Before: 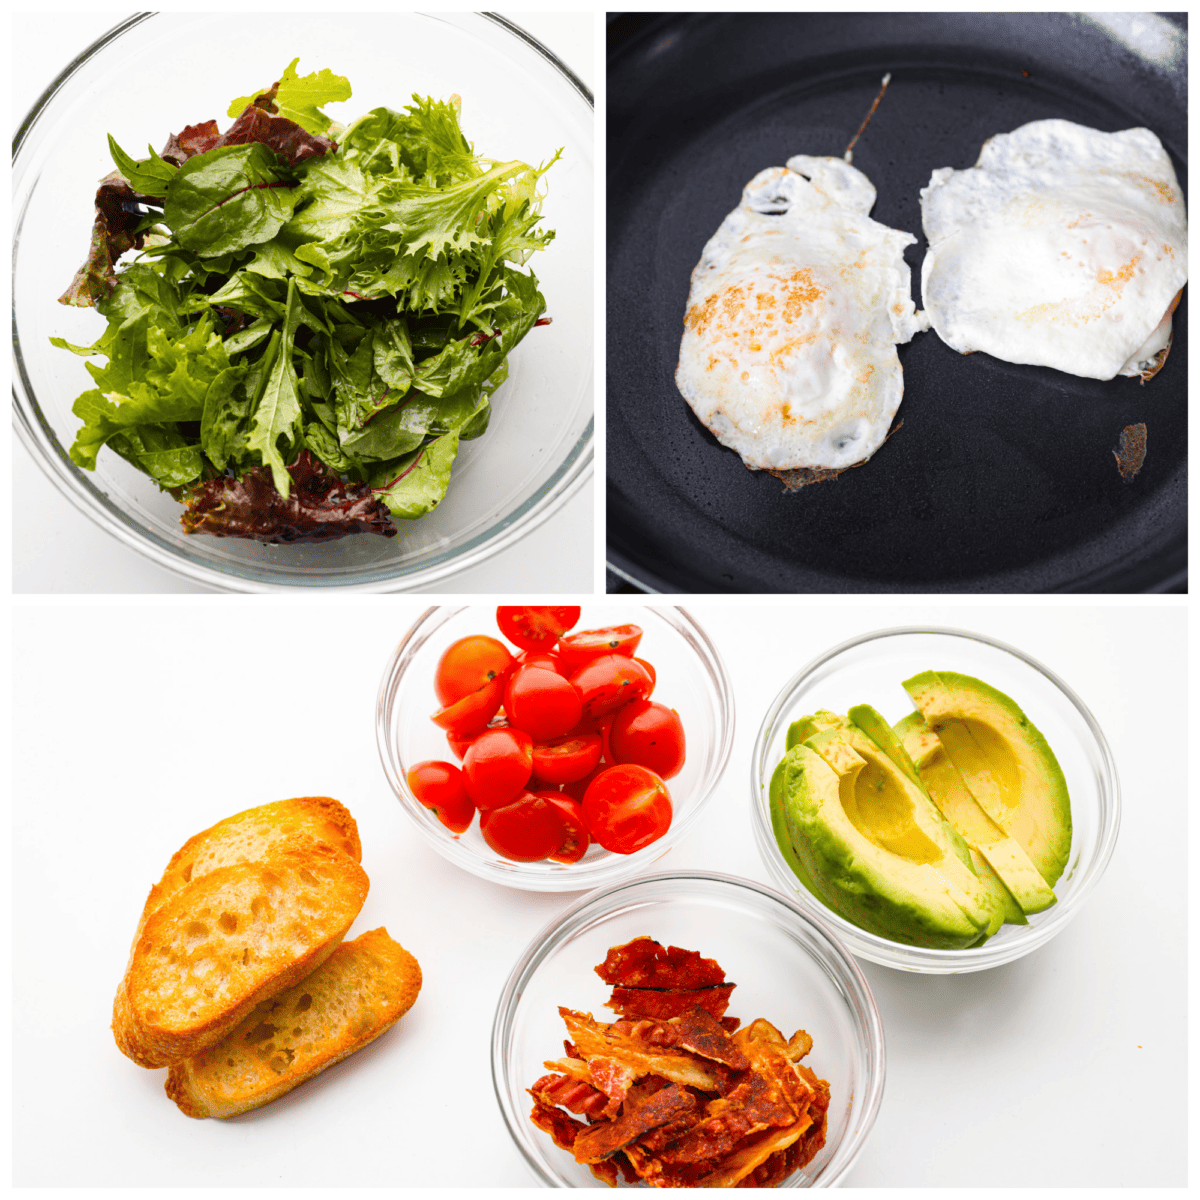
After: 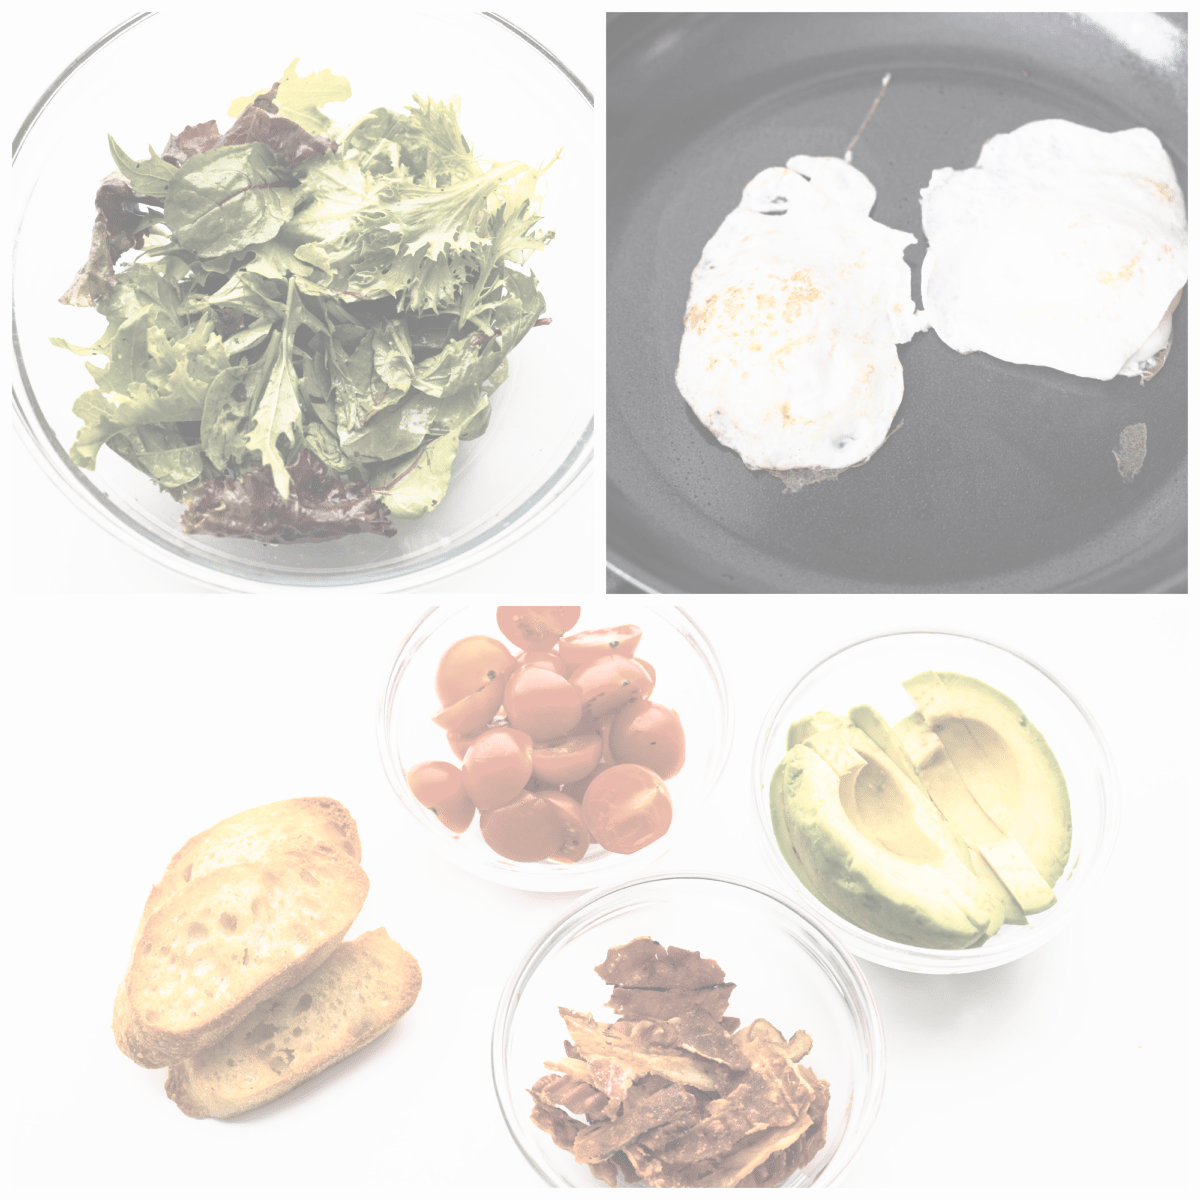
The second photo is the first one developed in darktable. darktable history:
color balance rgb: highlights gain › luminance 14.991%, perceptual saturation grading › global saturation 30.888%, perceptual brilliance grading › highlights 4.122%, perceptual brilliance grading › mid-tones -18.216%, perceptual brilliance grading › shadows -41.163%, global vibrance 20%
contrast brightness saturation: contrast -0.331, brightness 0.748, saturation -0.789
tone curve: curves: ch0 [(0, 0) (0.003, 0) (0.011, 0.001) (0.025, 0.001) (0.044, 0.002) (0.069, 0.007) (0.1, 0.015) (0.136, 0.027) (0.177, 0.066) (0.224, 0.122) (0.277, 0.219) (0.335, 0.327) (0.399, 0.432) (0.468, 0.527) (0.543, 0.615) (0.623, 0.695) (0.709, 0.777) (0.801, 0.874) (0.898, 0.973) (1, 1)], preserve colors none
